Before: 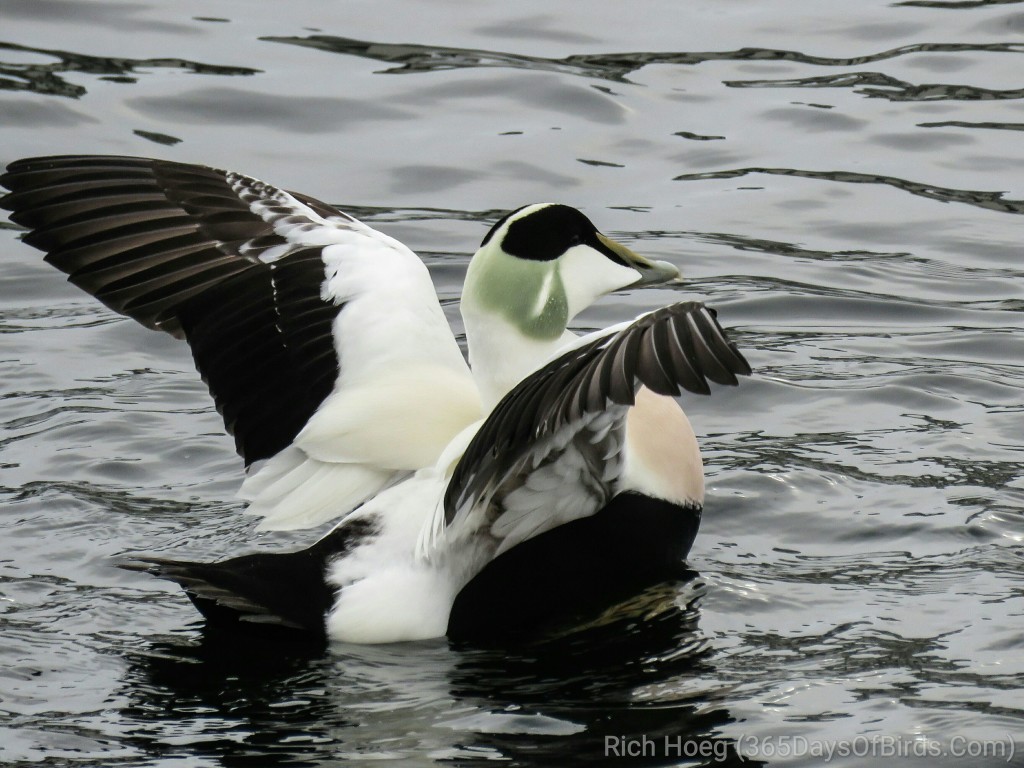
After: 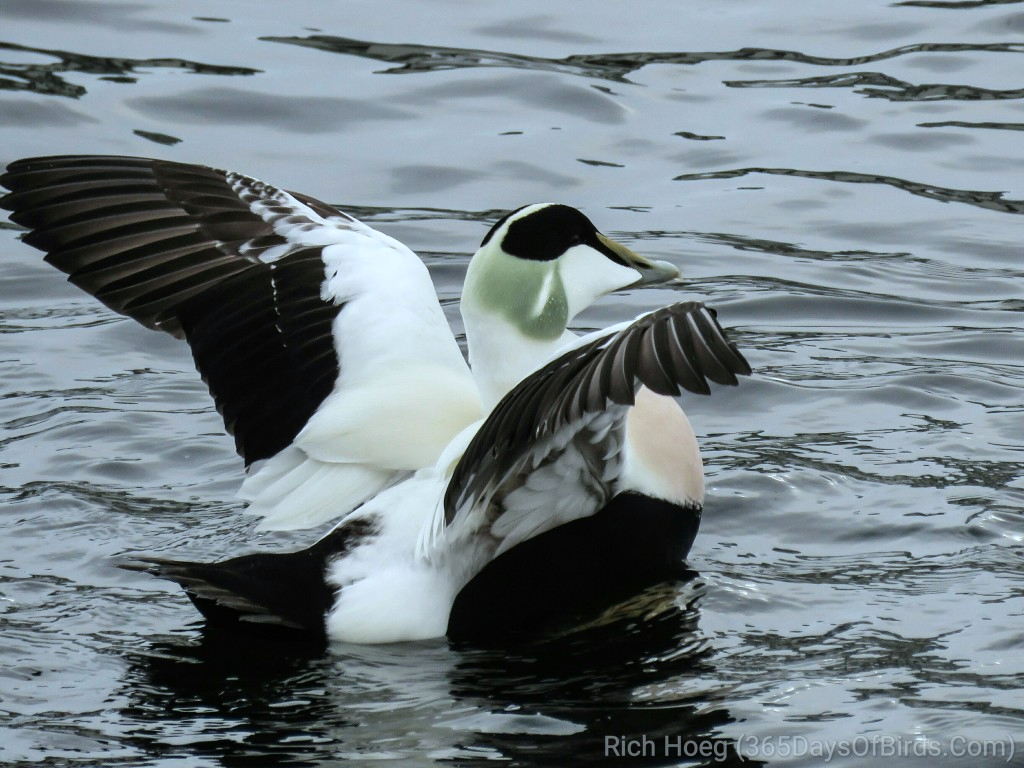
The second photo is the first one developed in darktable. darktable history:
color correction: highlights a* -4, highlights b* -11.09
